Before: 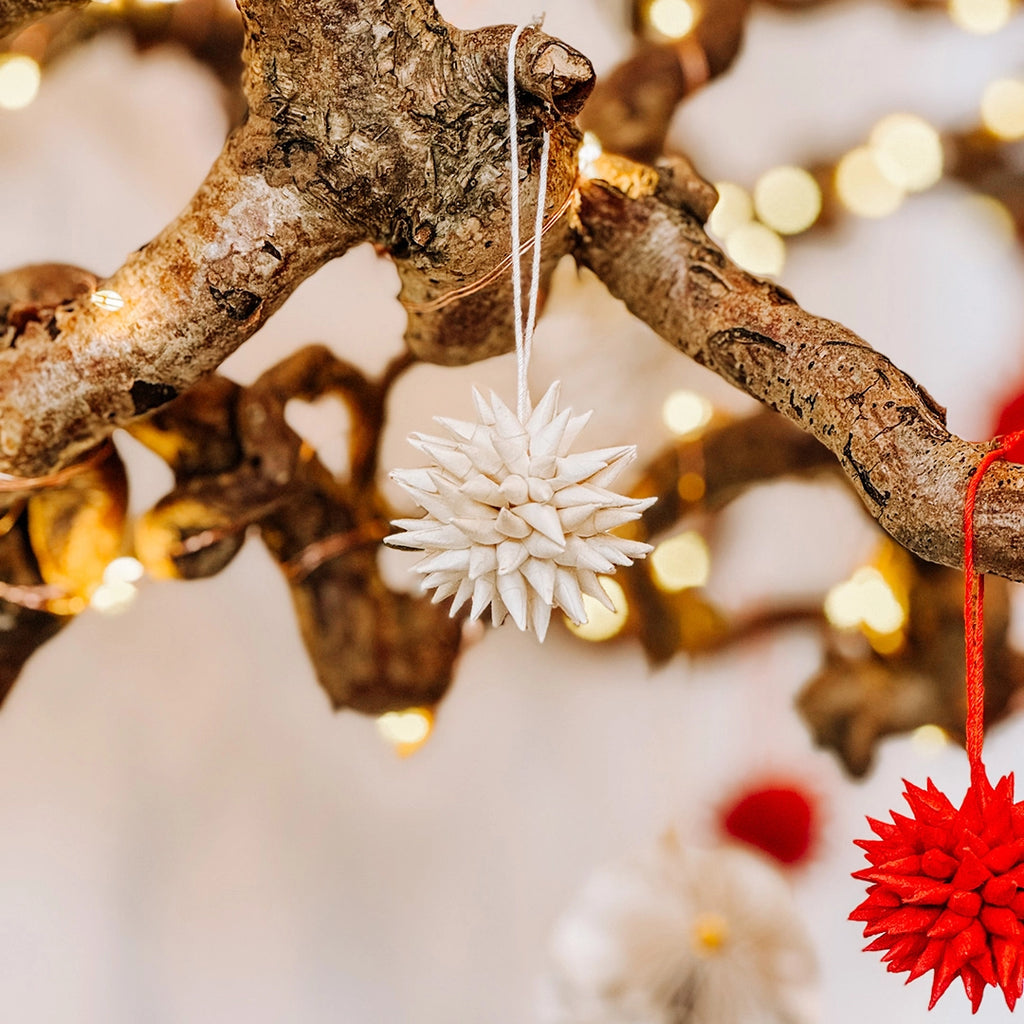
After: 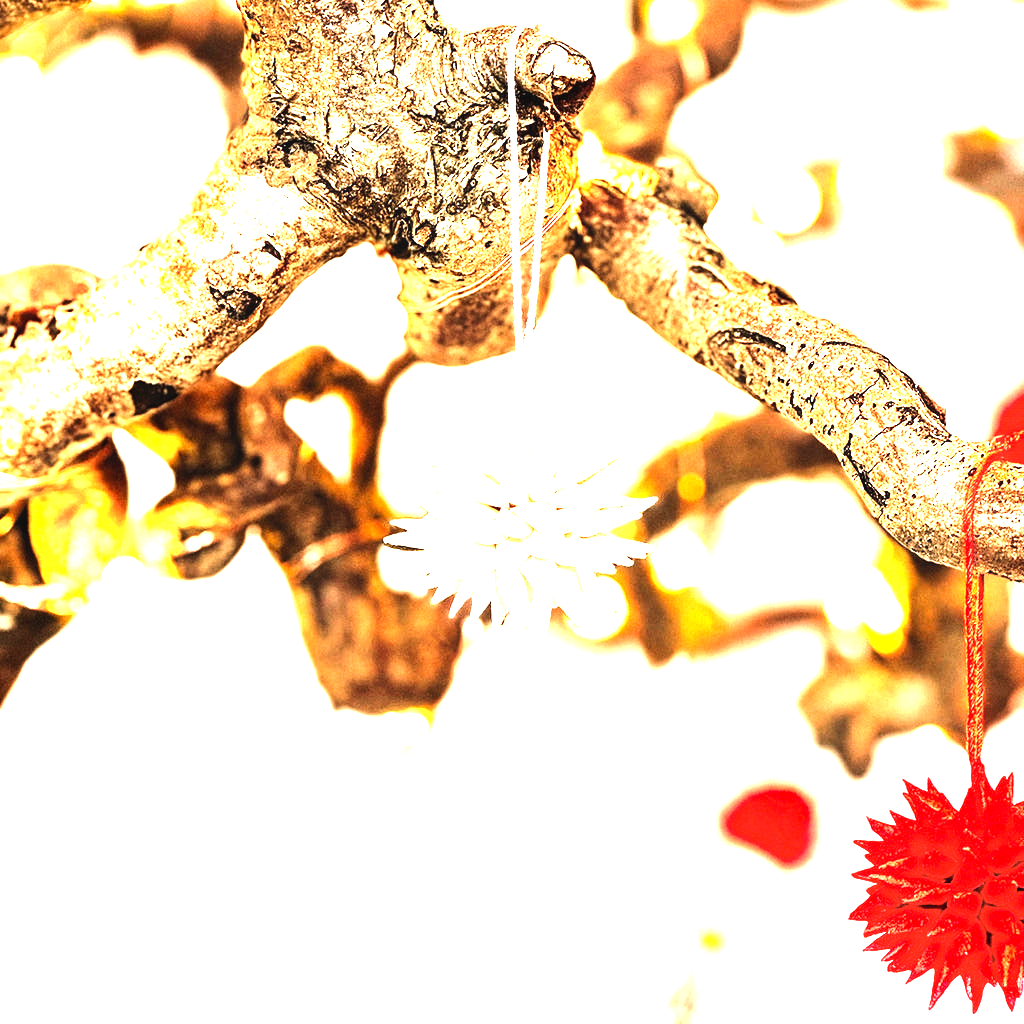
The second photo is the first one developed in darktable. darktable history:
tone equalizer: -8 EV -1.08 EV, -7 EV -1.01 EV, -6 EV -0.867 EV, -5 EV -0.578 EV, -3 EV 0.578 EV, -2 EV 0.867 EV, -1 EV 1.01 EV, +0 EV 1.08 EV, edges refinement/feathering 500, mask exposure compensation -1.57 EV, preserve details no
contrast equalizer: y [[0.439, 0.44, 0.442, 0.457, 0.493, 0.498], [0.5 ×6], [0.5 ×6], [0 ×6], [0 ×6]], mix 0.59
exposure: black level correction 0, exposure 1.741 EV, compensate exposure bias true, compensate highlight preservation false
